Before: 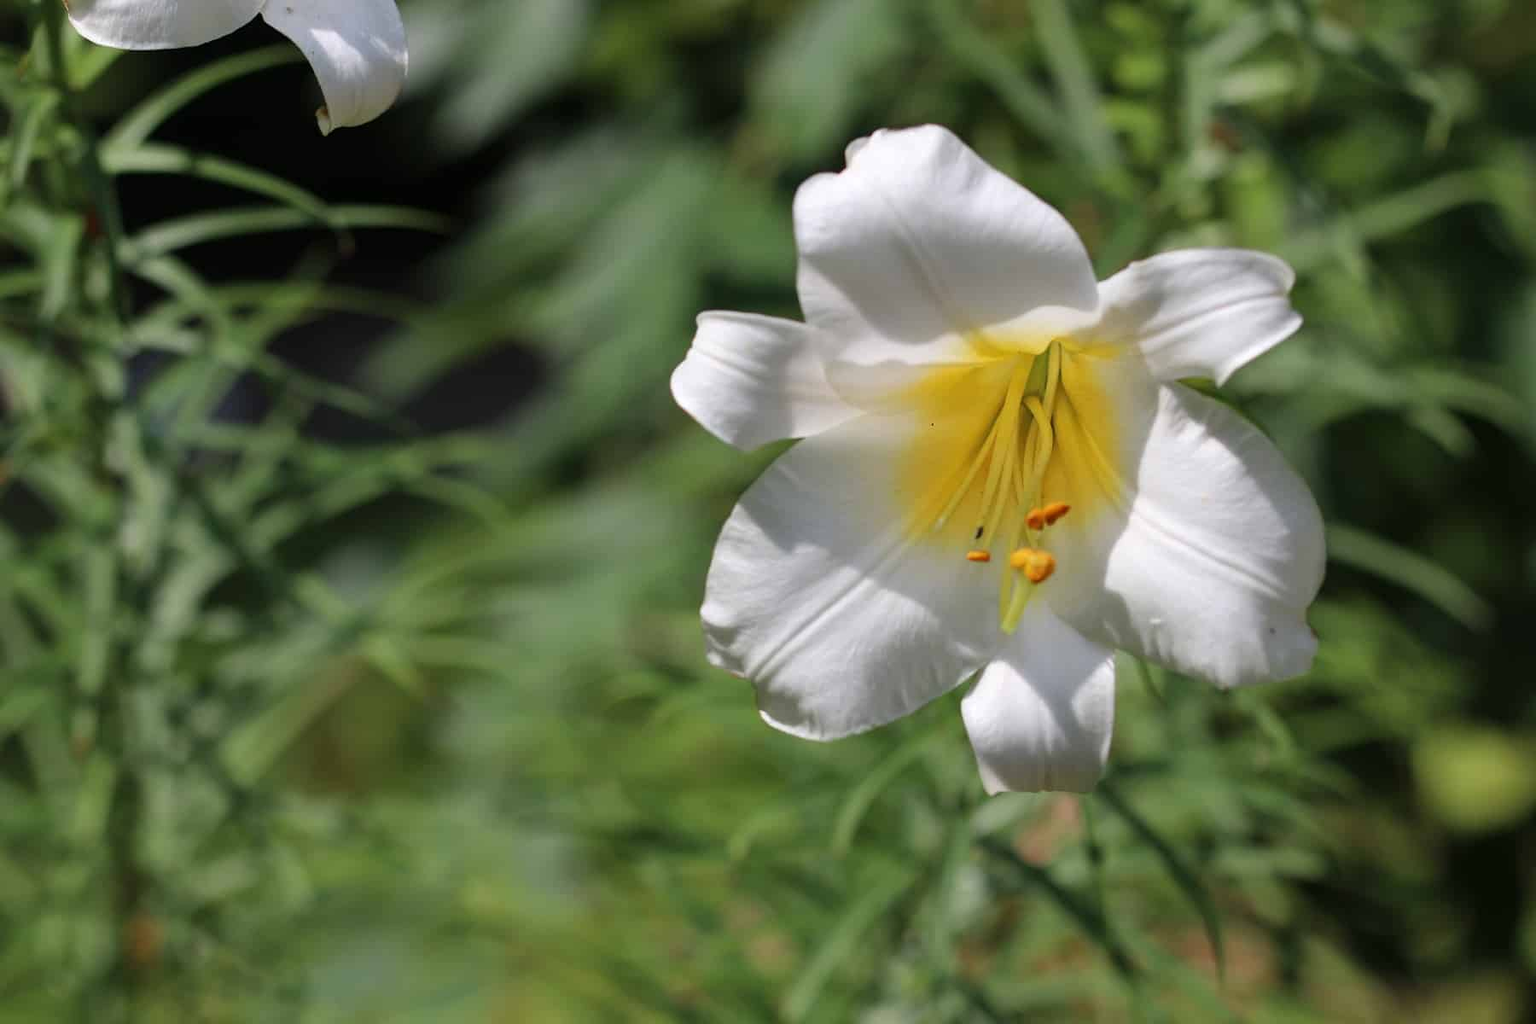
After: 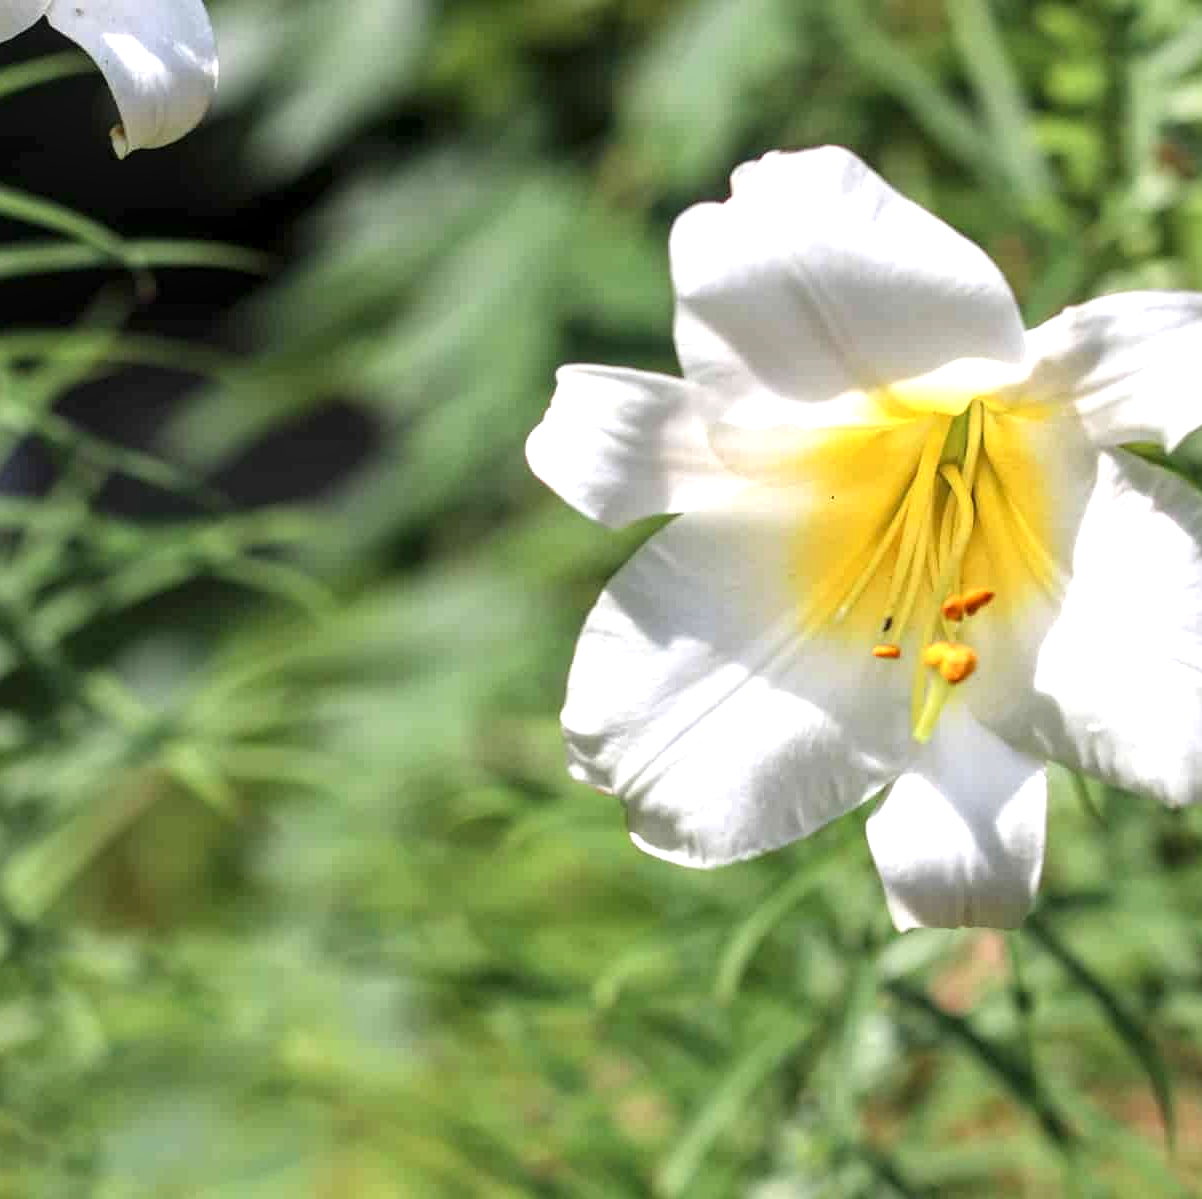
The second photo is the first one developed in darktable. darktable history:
local contrast: on, module defaults
exposure: exposure 0.951 EV, compensate highlight preservation false
crop and rotate: left 14.493%, right 18.716%
